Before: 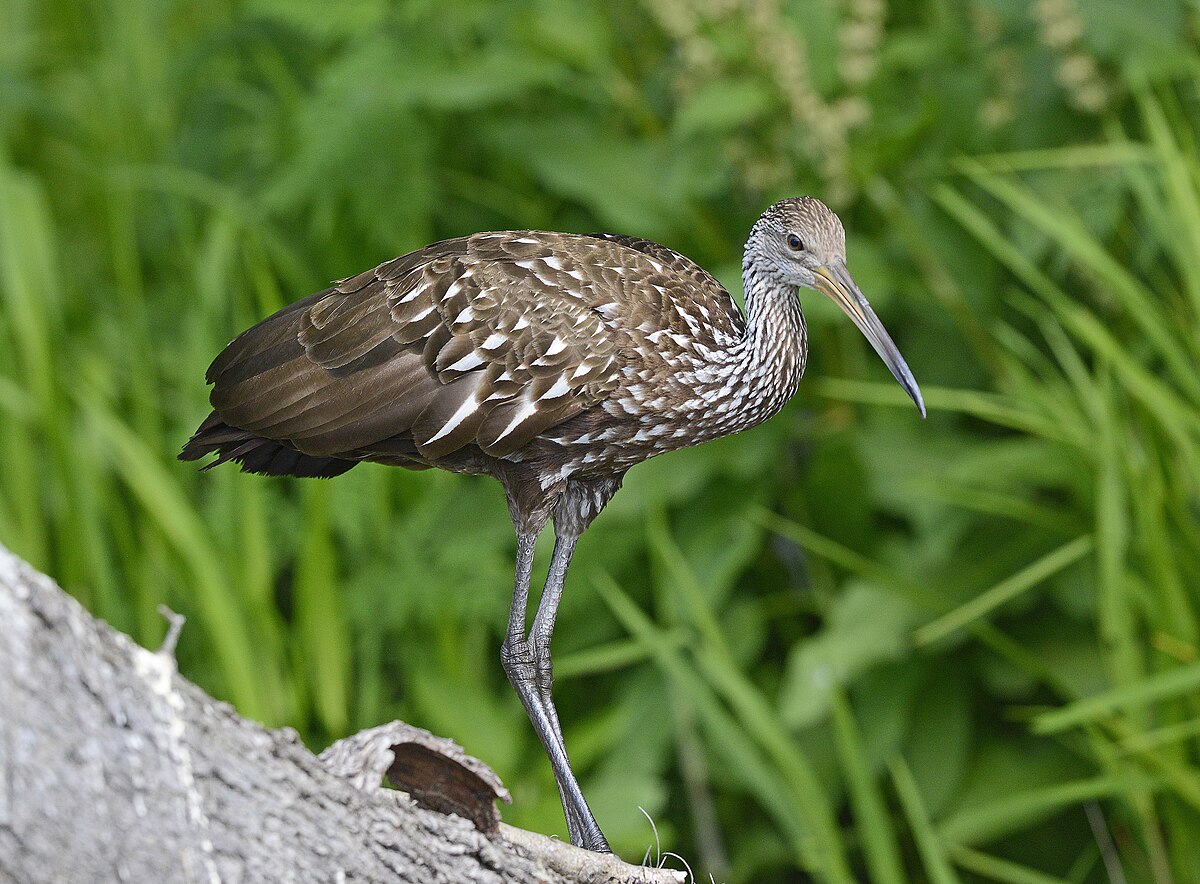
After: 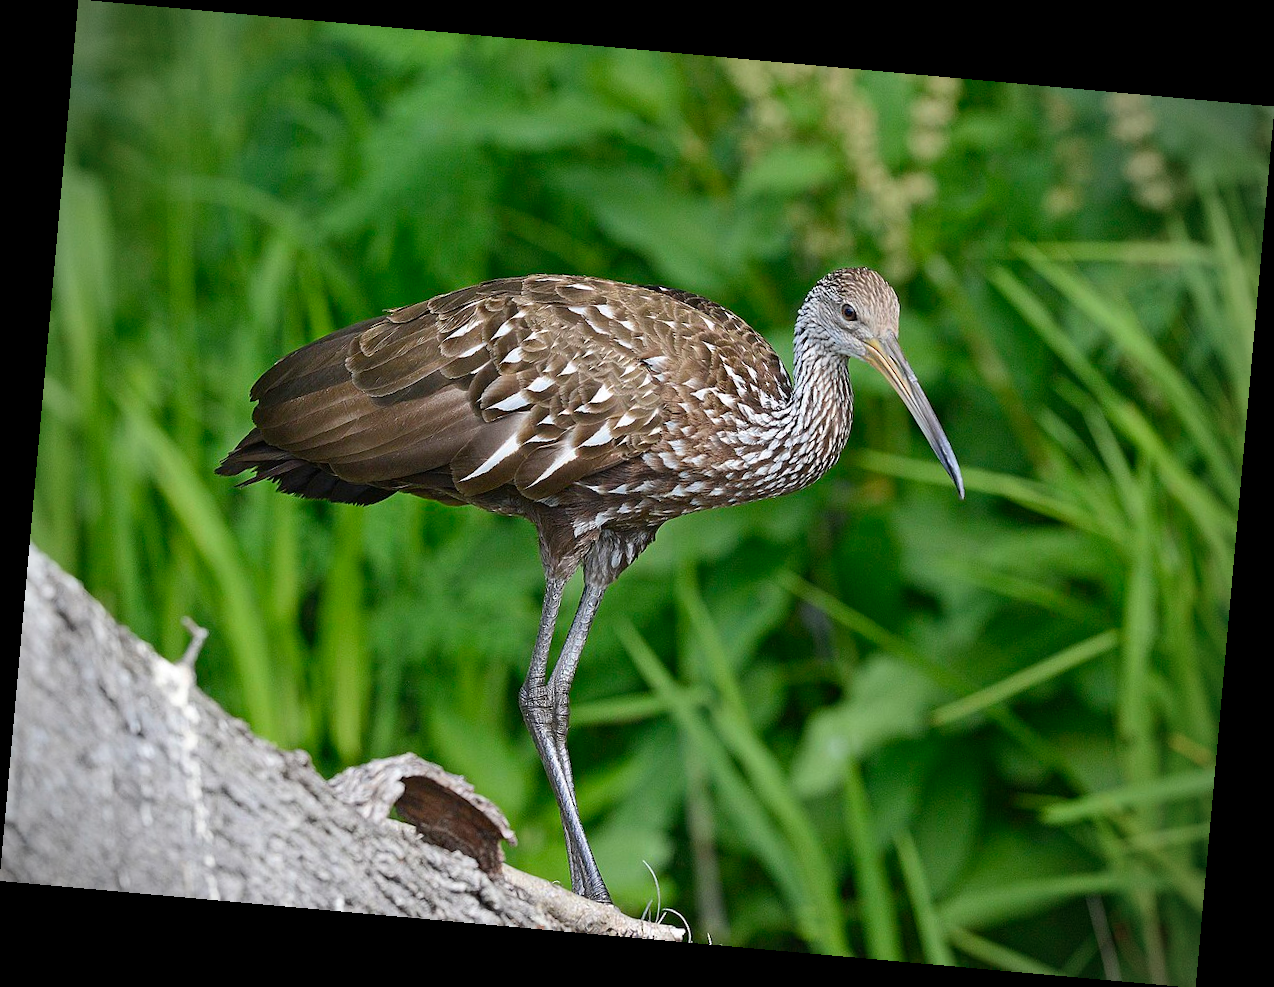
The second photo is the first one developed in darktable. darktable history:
vignetting: on, module defaults
rotate and perspective: rotation 5.12°, automatic cropping off
